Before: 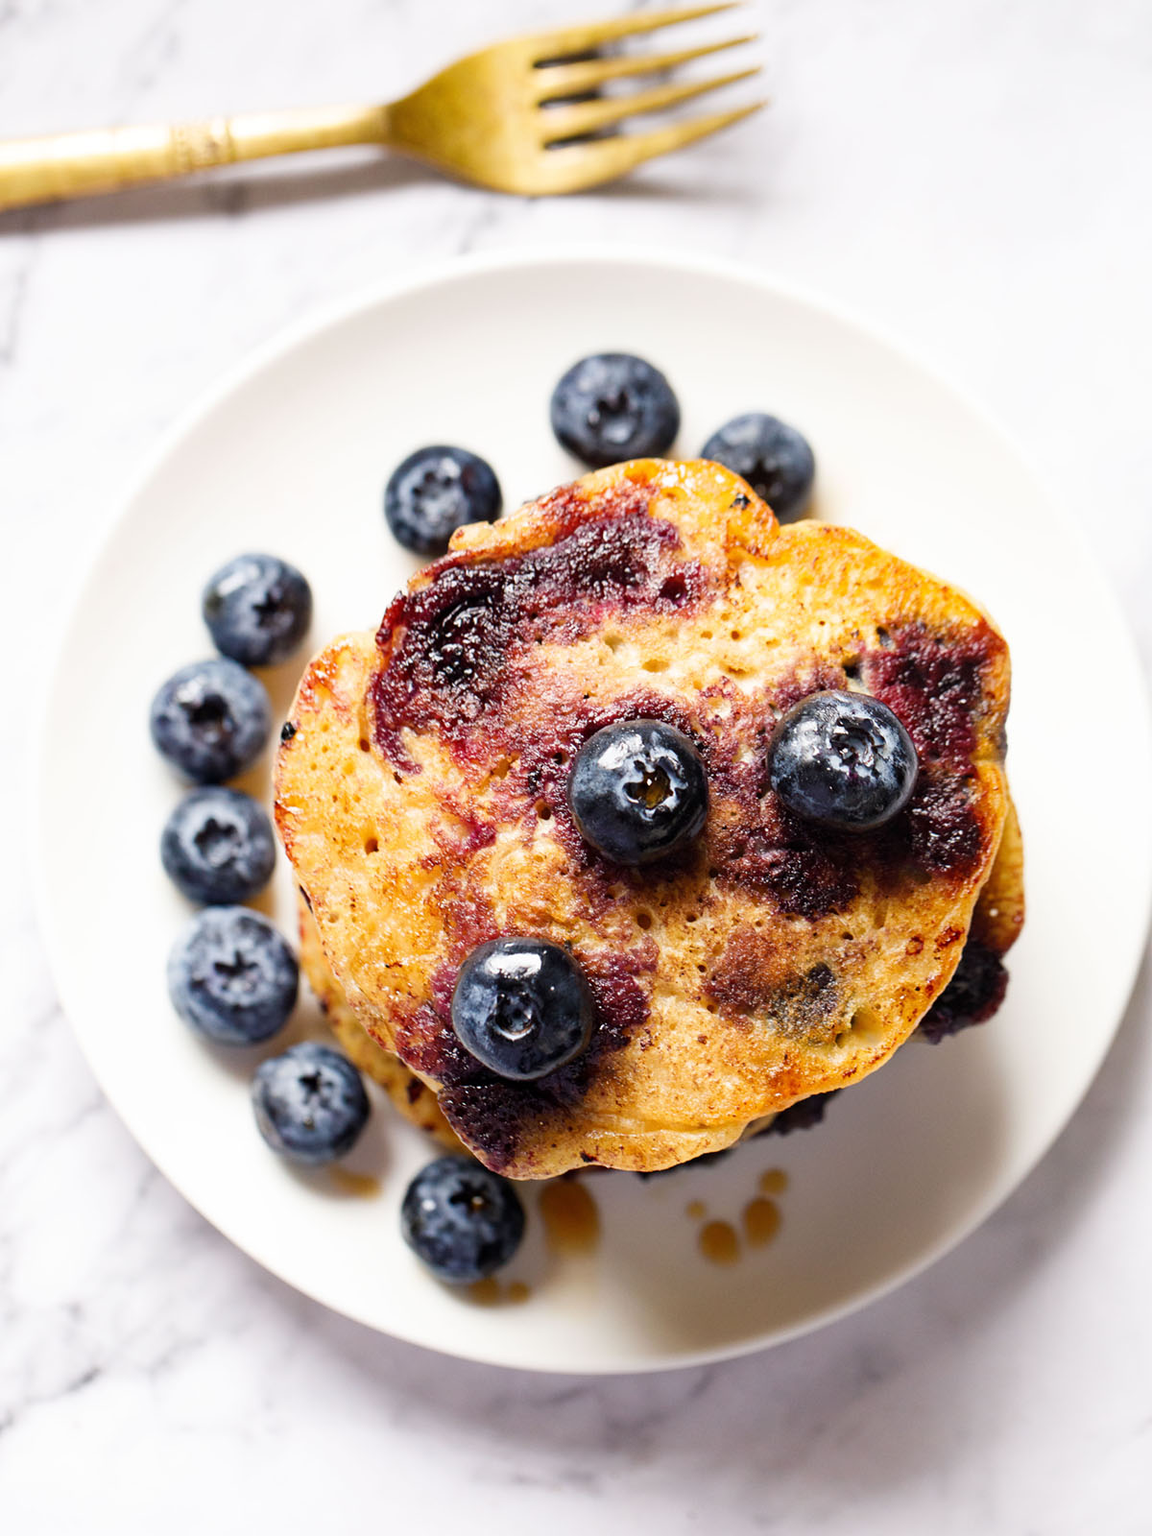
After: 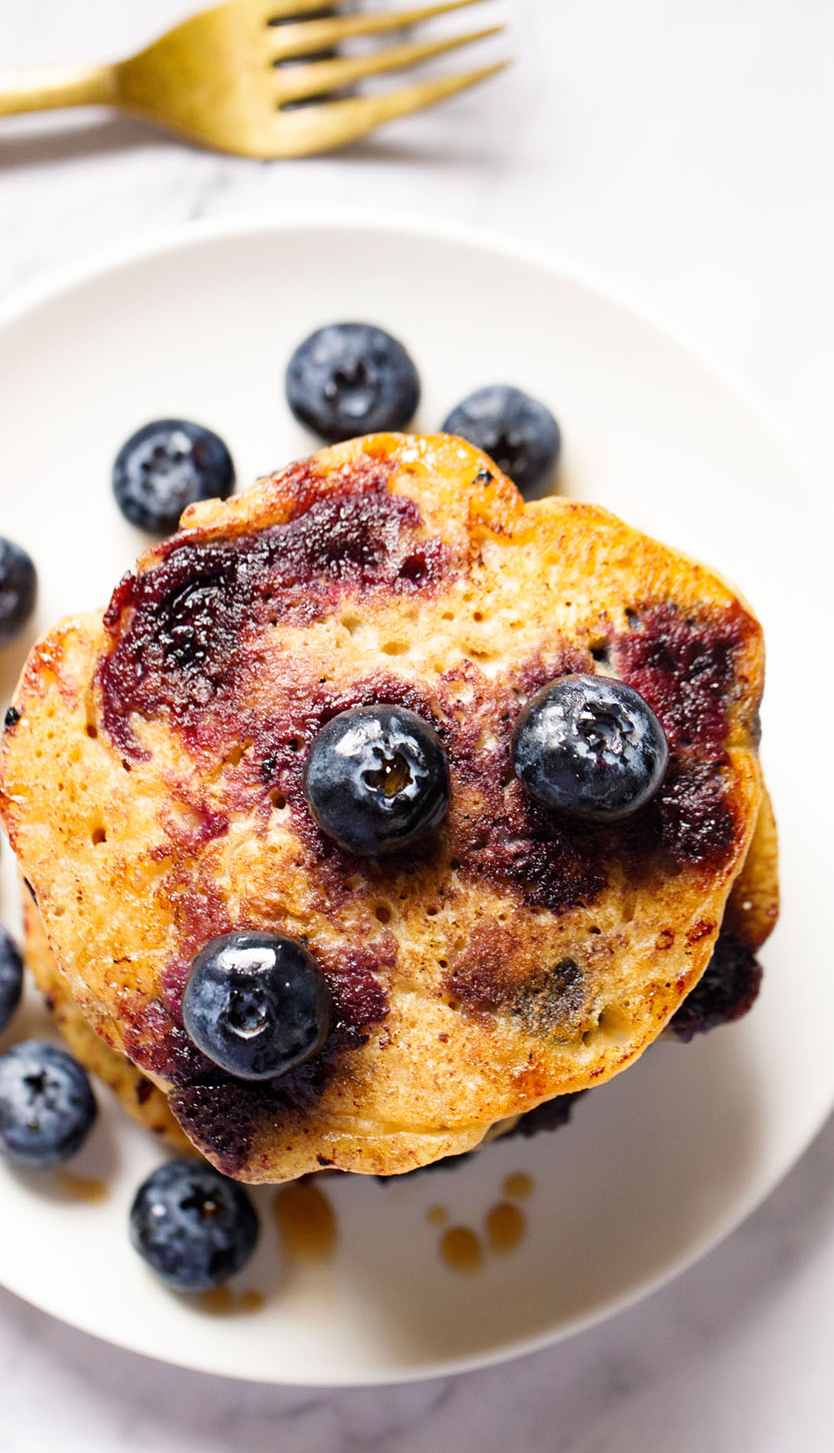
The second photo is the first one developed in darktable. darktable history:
tone equalizer: on, module defaults
crop and rotate: left 24.034%, top 2.838%, right 6.406%, bottom 6.299%
